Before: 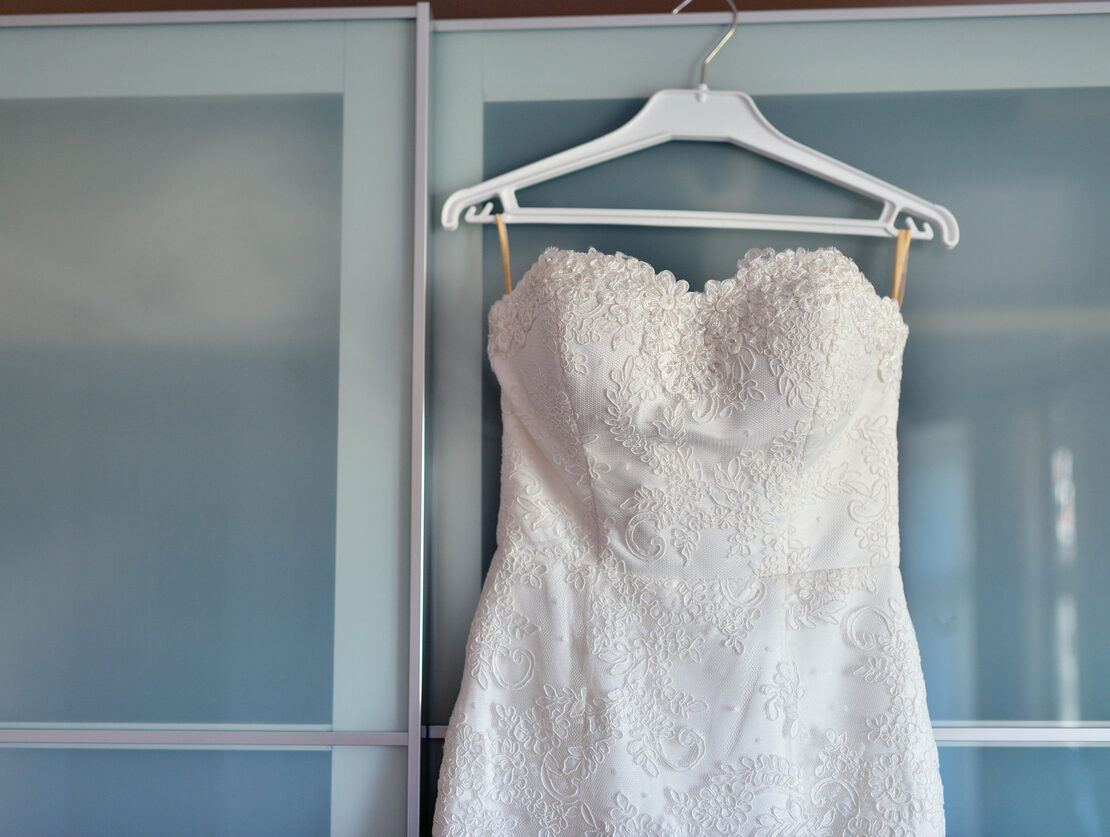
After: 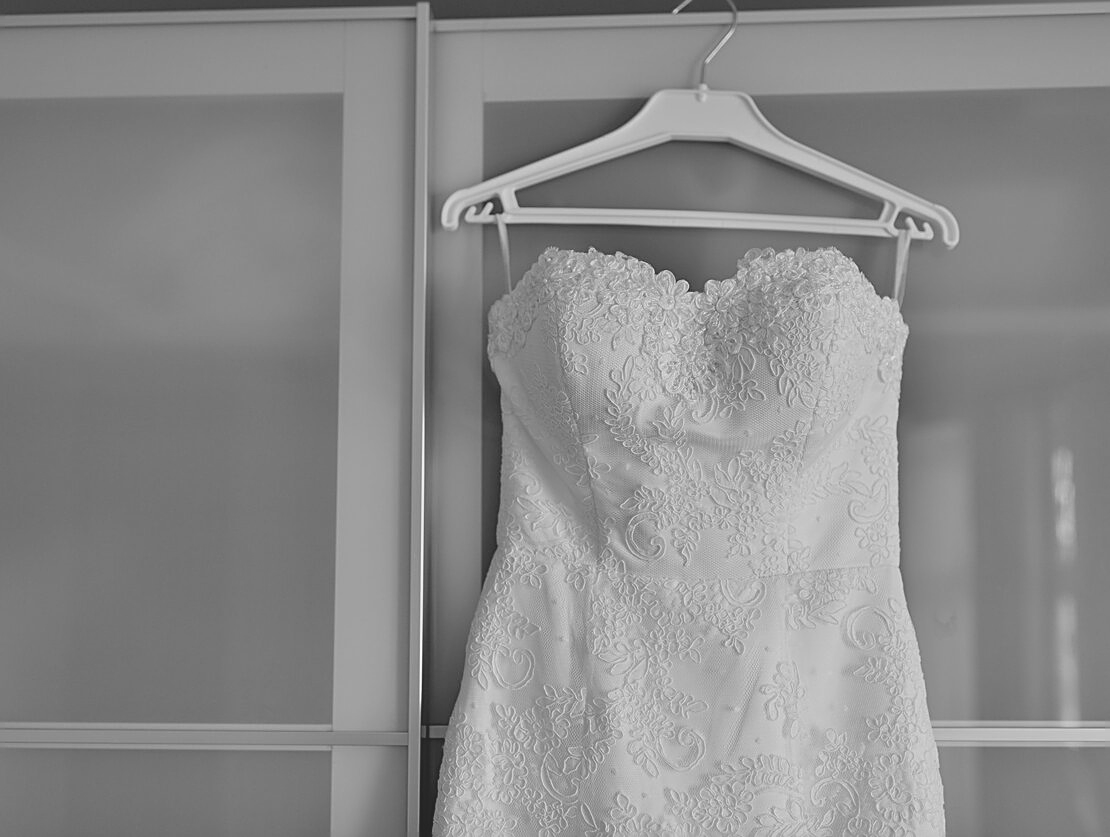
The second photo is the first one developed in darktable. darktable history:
contrast brightness saturation: contrast -0.28
sharpen: amount 0.6
monochrome: on, module defaults
